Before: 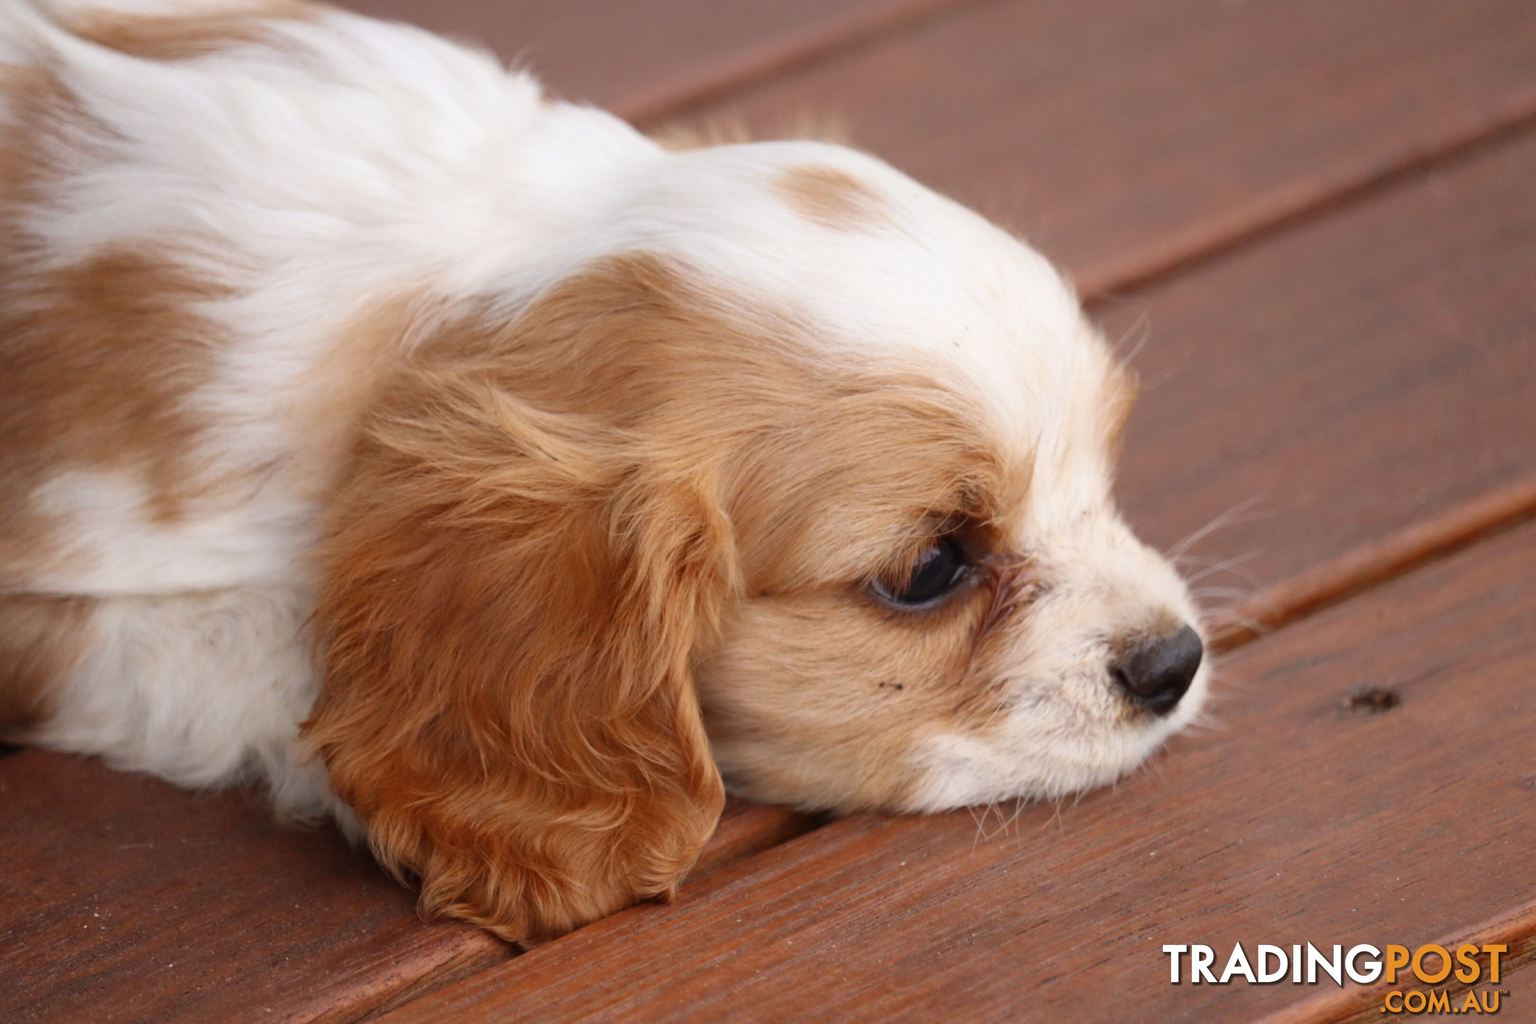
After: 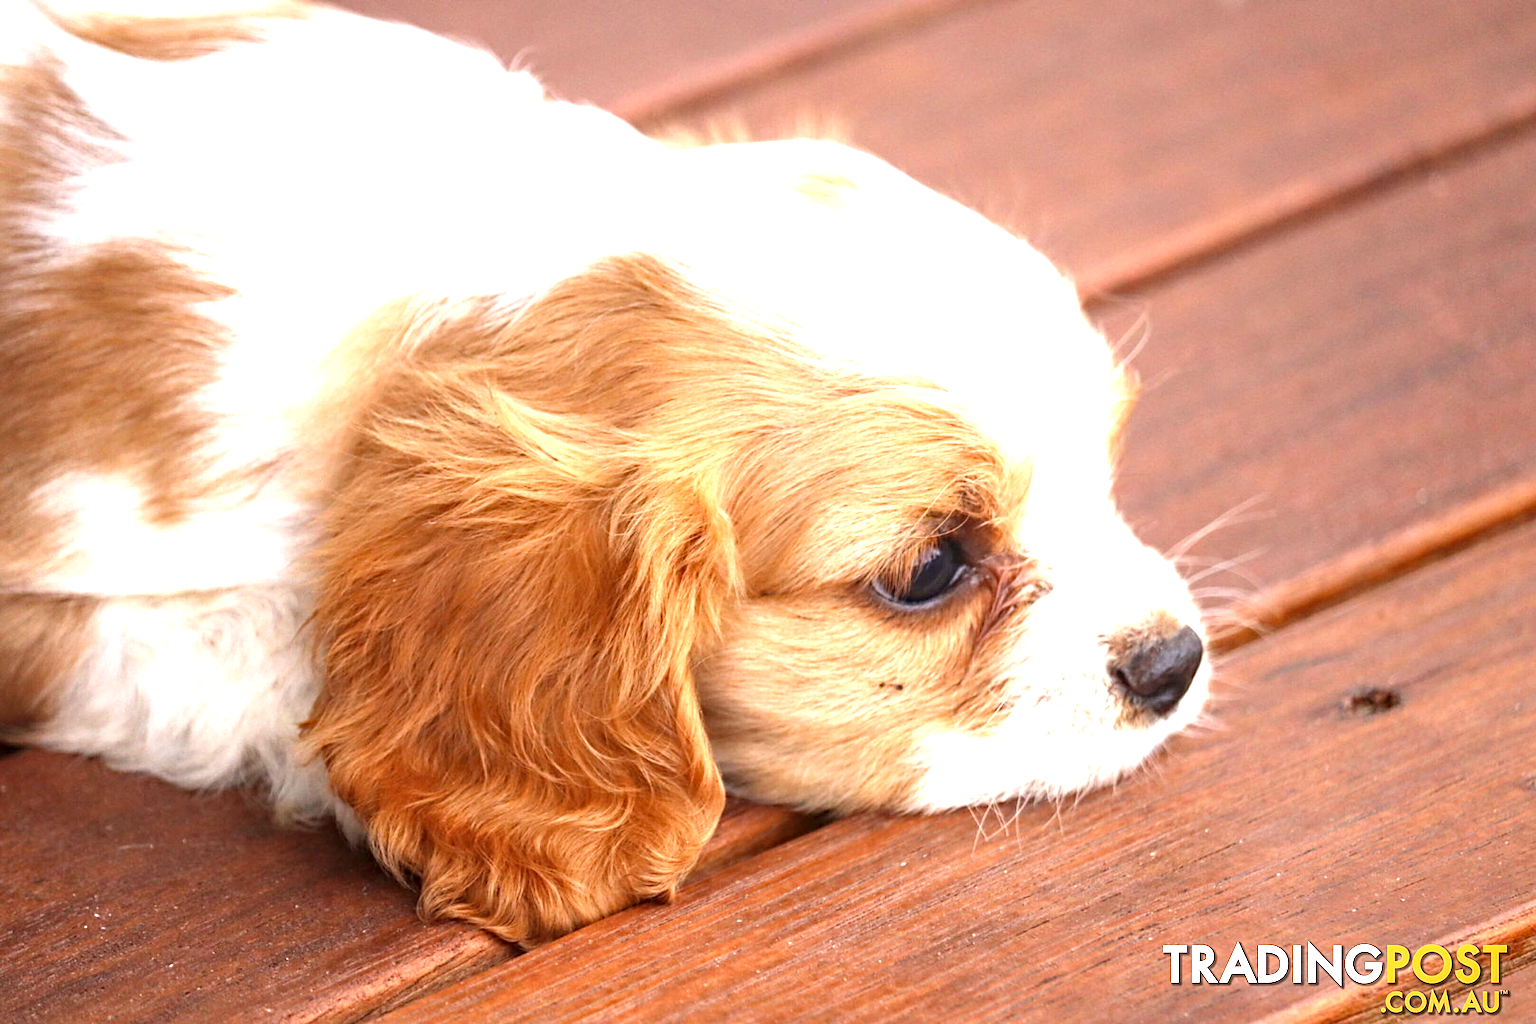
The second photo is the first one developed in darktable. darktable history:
haze removal: strength 0.29, distance 0.25, compatibility mode true, adaptive false
base curve: exposure shift 0, preserve colors none
sharpen: on, module defaults
exposure: black level correction 0, exposure 1.45 EV, compensate exposure bias true, compensate highlight preservation false
local contrast: detail 130%
